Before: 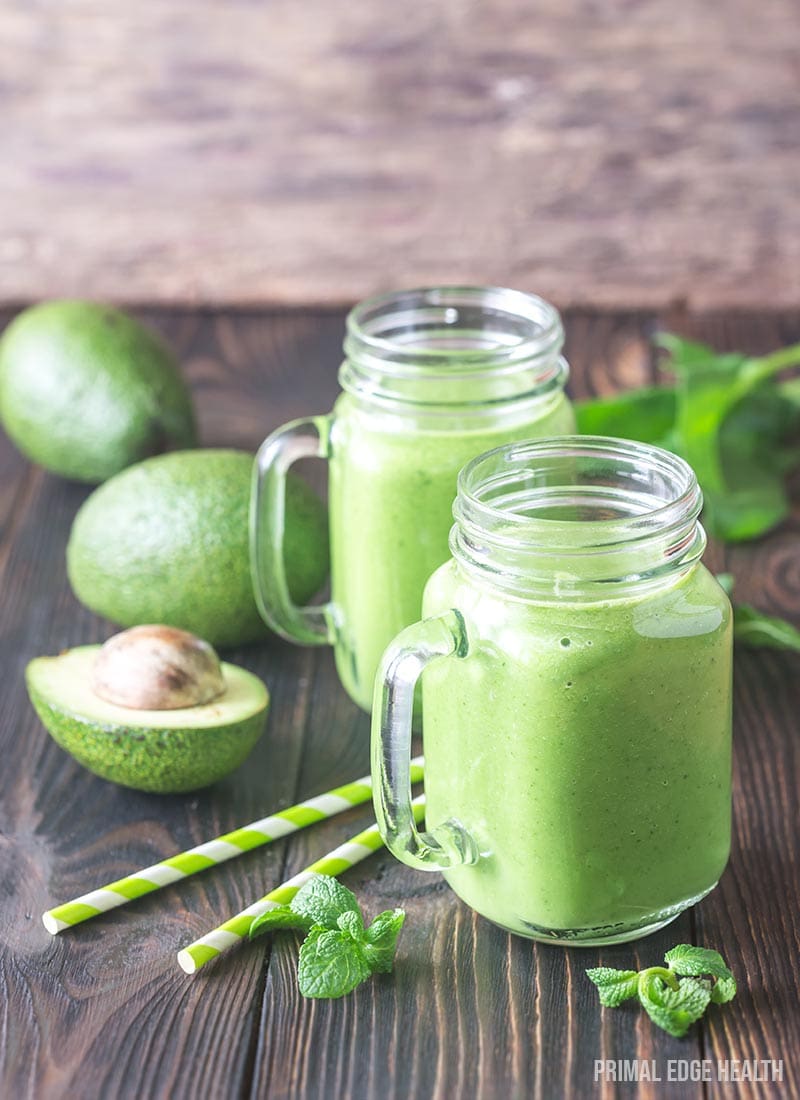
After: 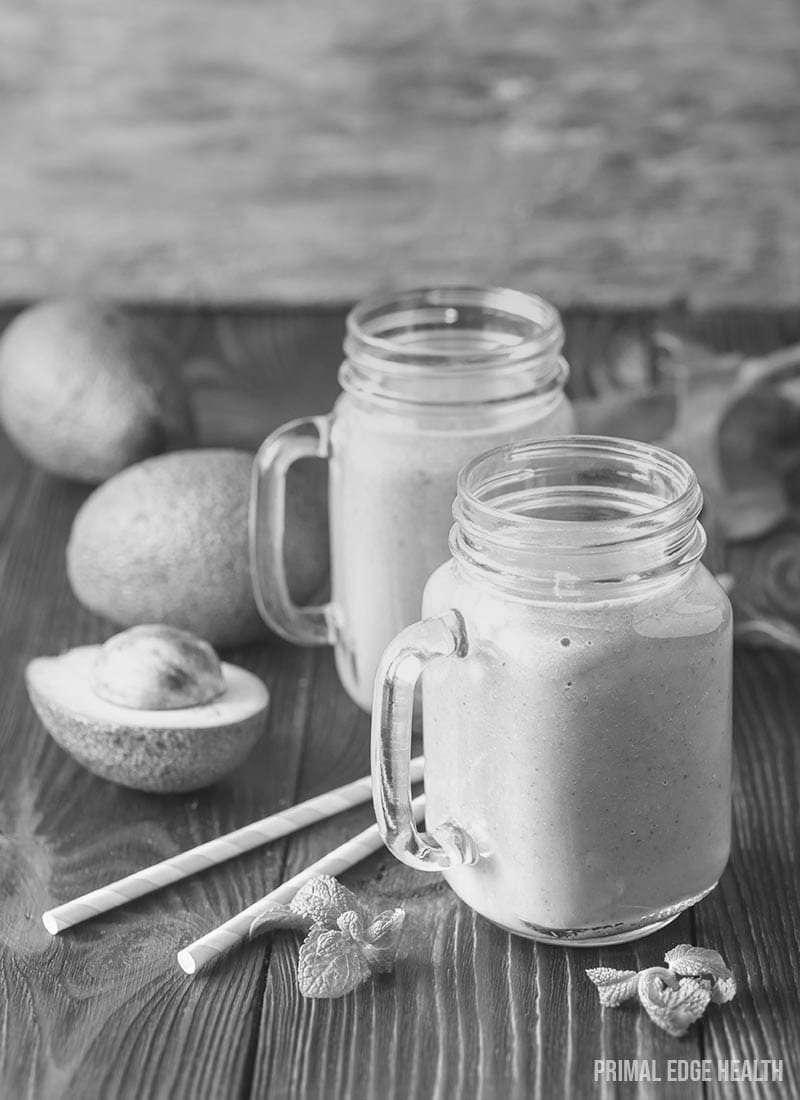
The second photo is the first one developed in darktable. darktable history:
graduated density: rotation -0.352°, offset 57.64
monochrome: on, module defaults
